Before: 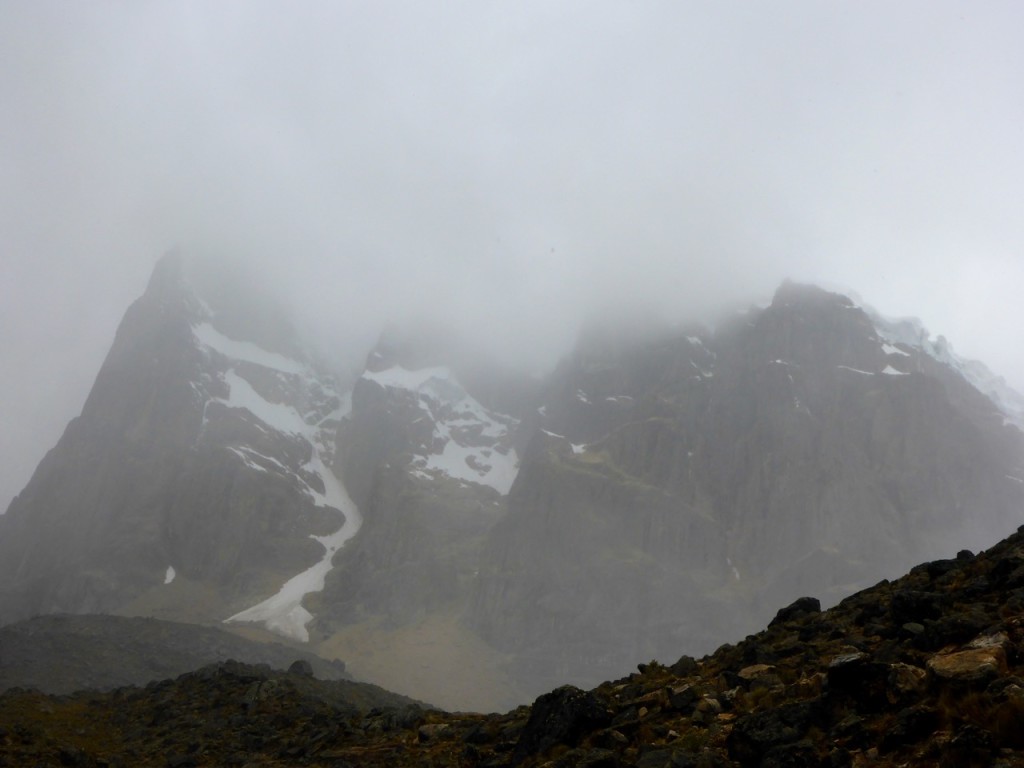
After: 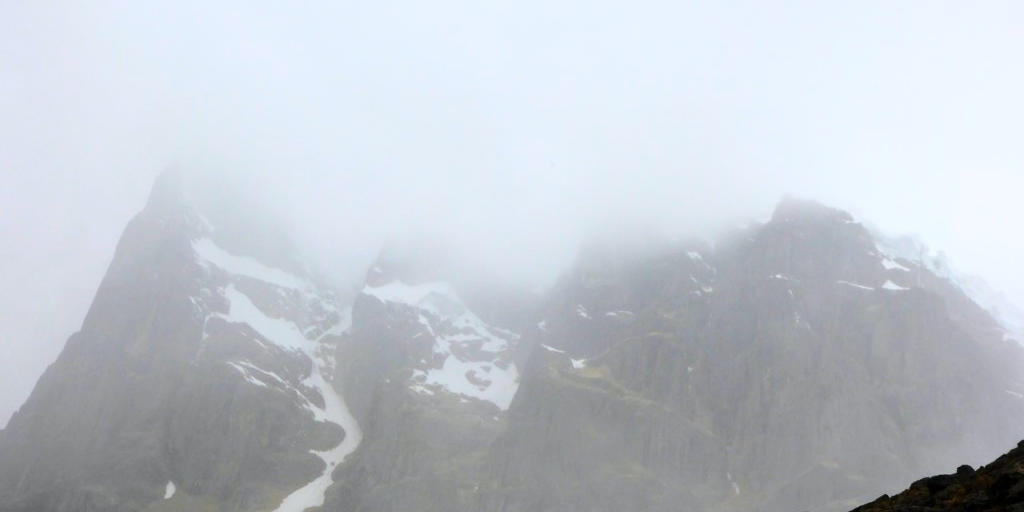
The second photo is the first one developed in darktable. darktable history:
crop: top 11.166%, bottom 22.168%
white balance: red 0.988, blue 1.017
base curve: curves: ch0 [(0, 0) (0.028, 0.03) (0.121, 0.232) (0.46, 0.748) (0.859, 0.968) (1, 1)]
